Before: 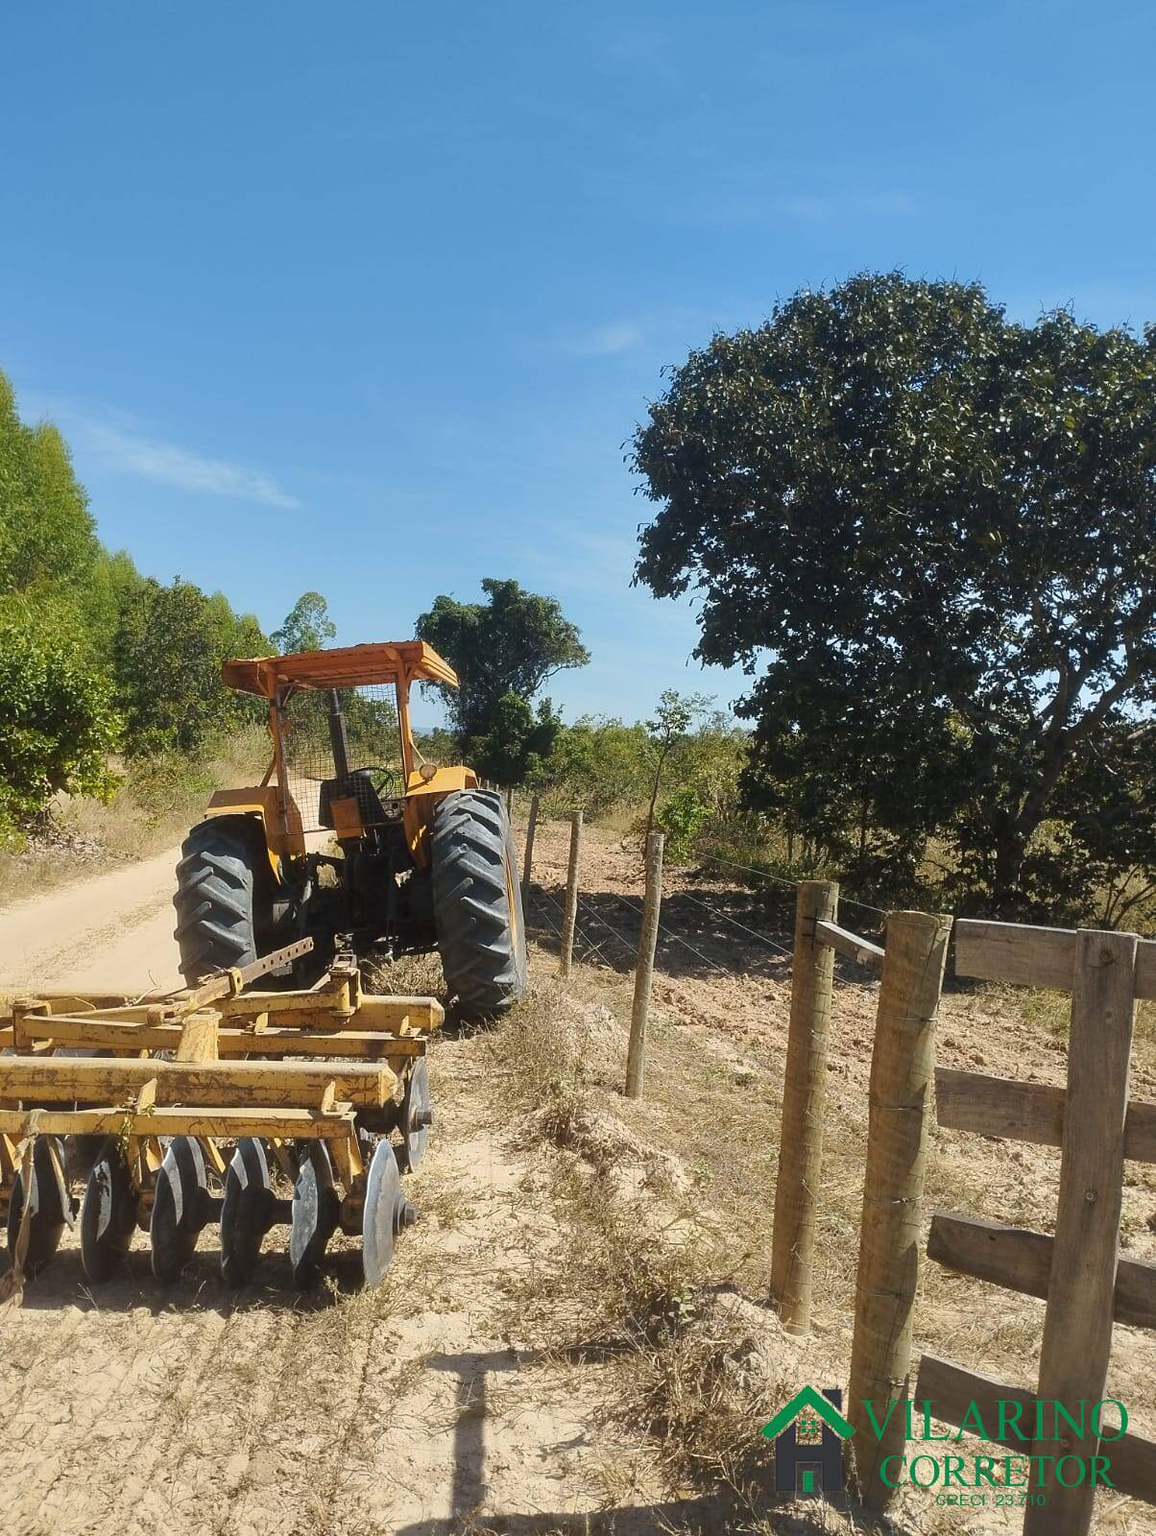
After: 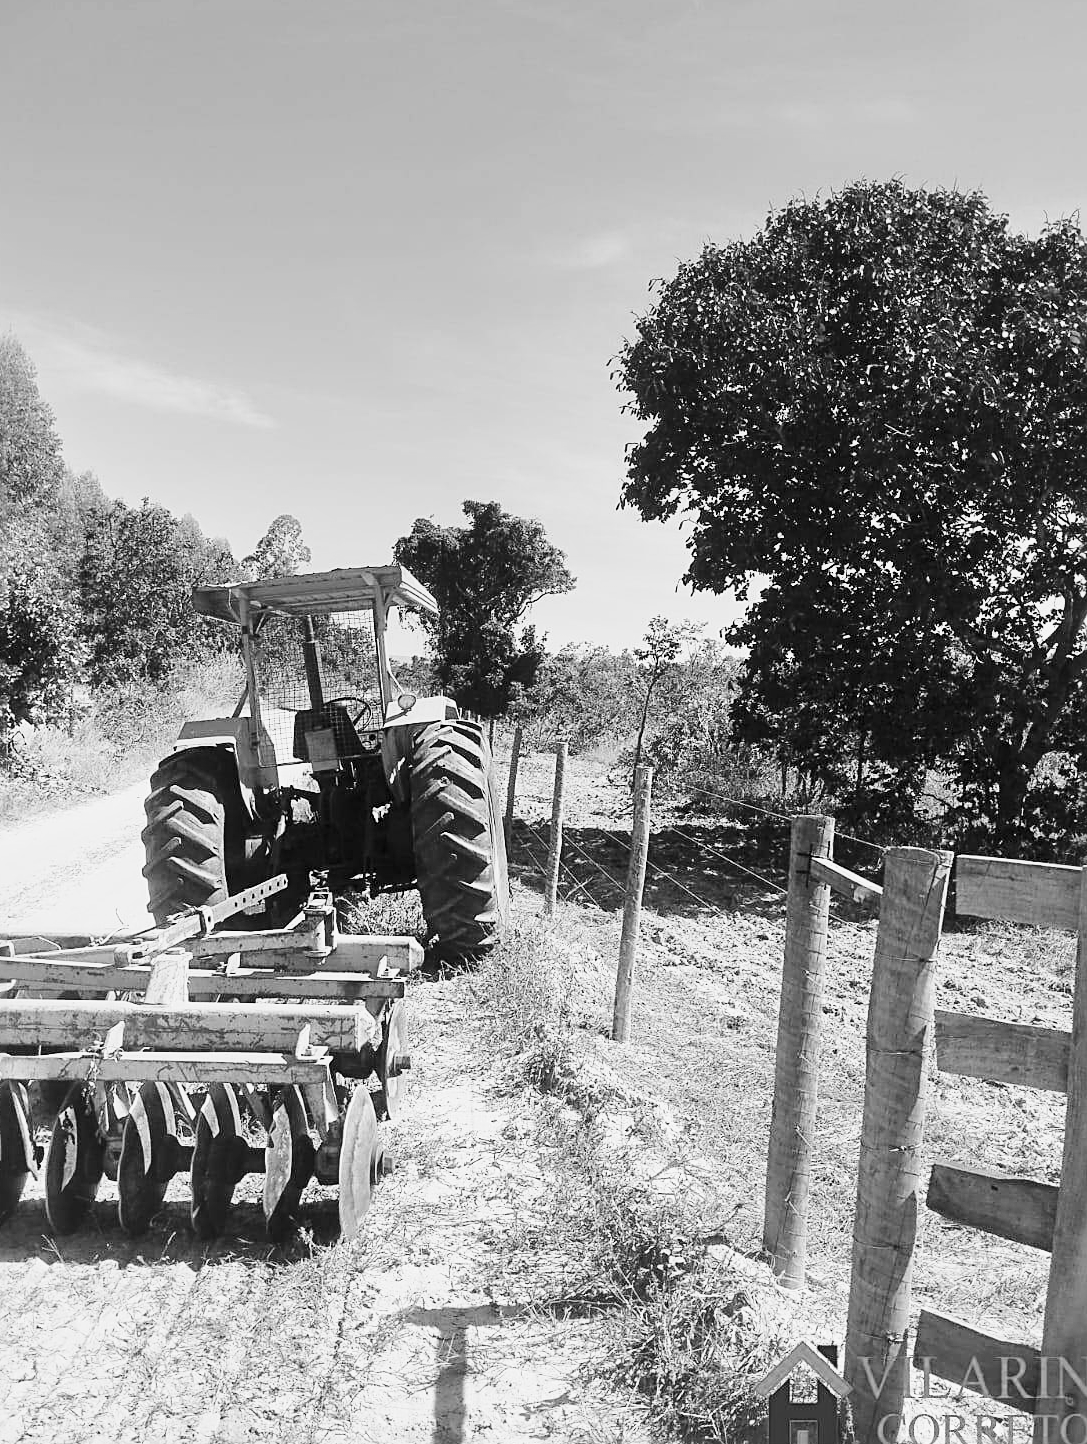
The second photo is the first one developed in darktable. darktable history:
crop: left 3.305%, top 6.436%, right 6.389%, bottom 3.258%
base curve: curves: ch0 [(0, 0) (0.028, 0.03) (0.121, 0.232) (0.46, 0.748) (0.859, 0.968) (1, 1)], preserve colors none
exposure: black level correction 0.001, compensate highlight preservation false
velvia: on, module defaults
white balance: red 1.188, blue 1.11
sharpen: radius 2.767
monochrome: a -35.87, b 49.73, size 1.7
